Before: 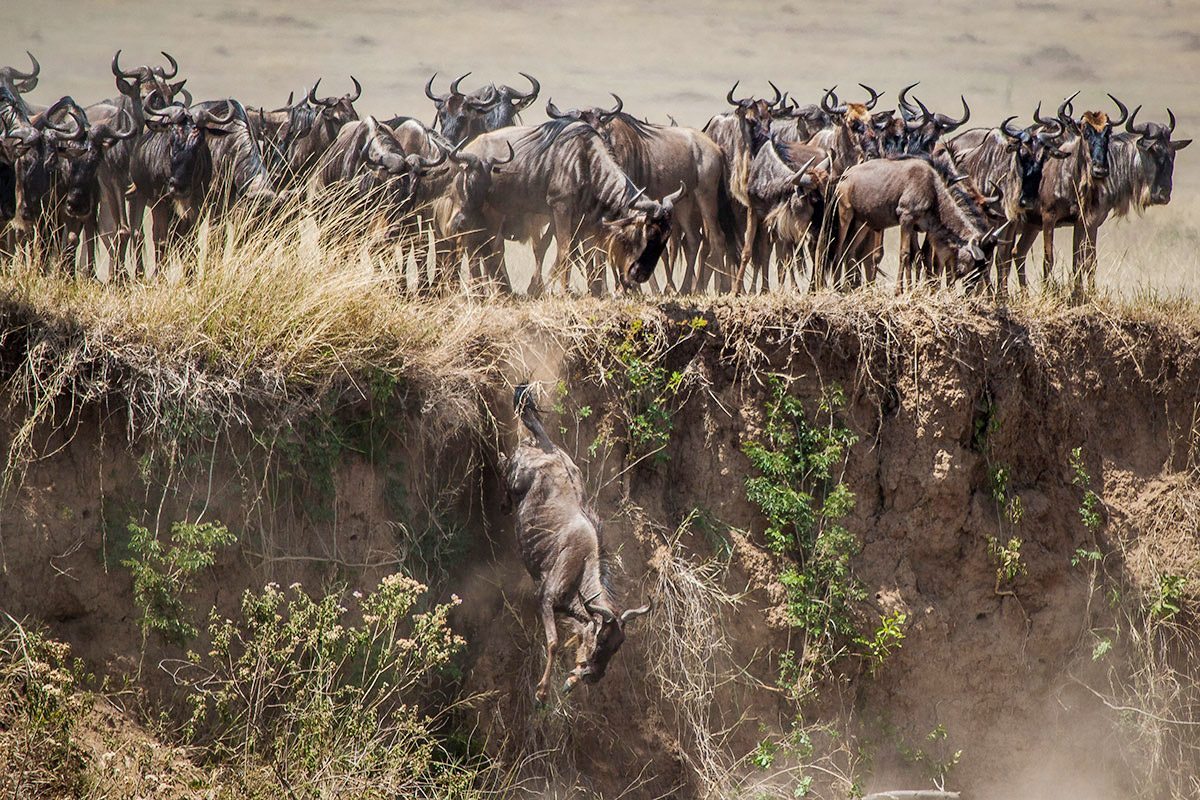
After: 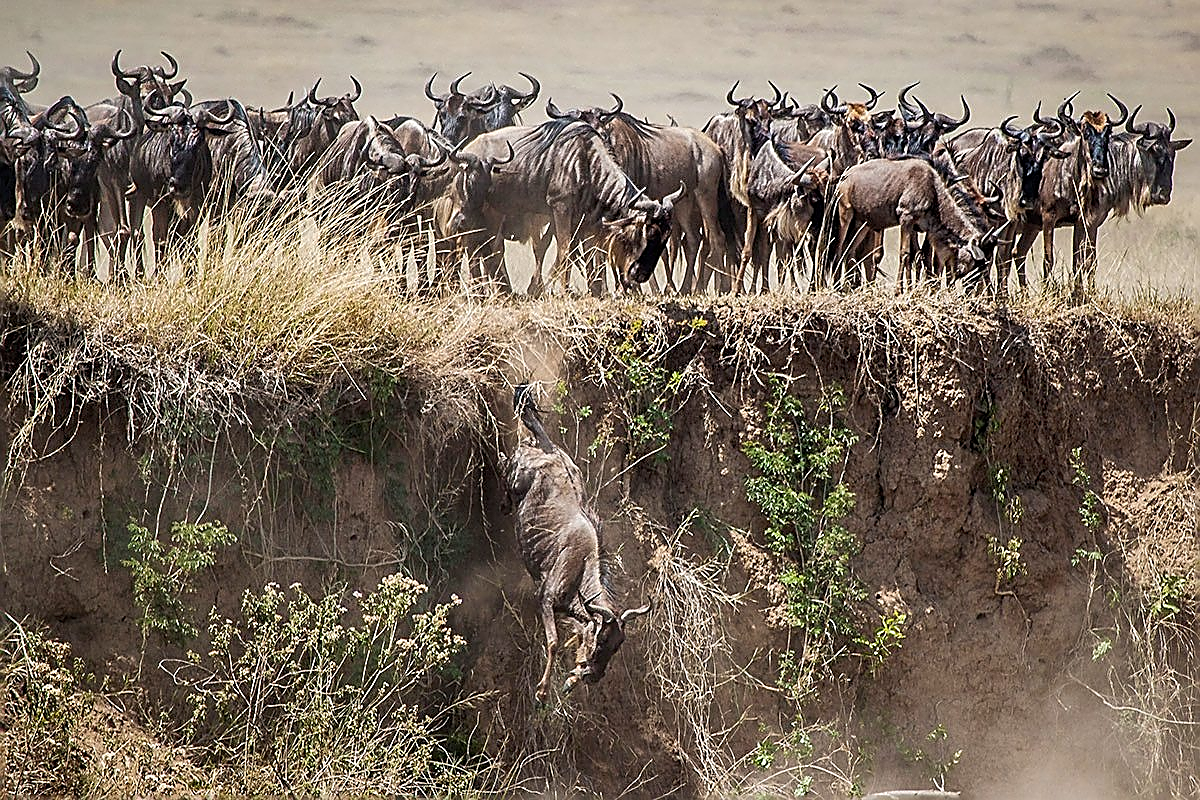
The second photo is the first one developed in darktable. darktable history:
sharpen: radius 1.644, amount 1.305
